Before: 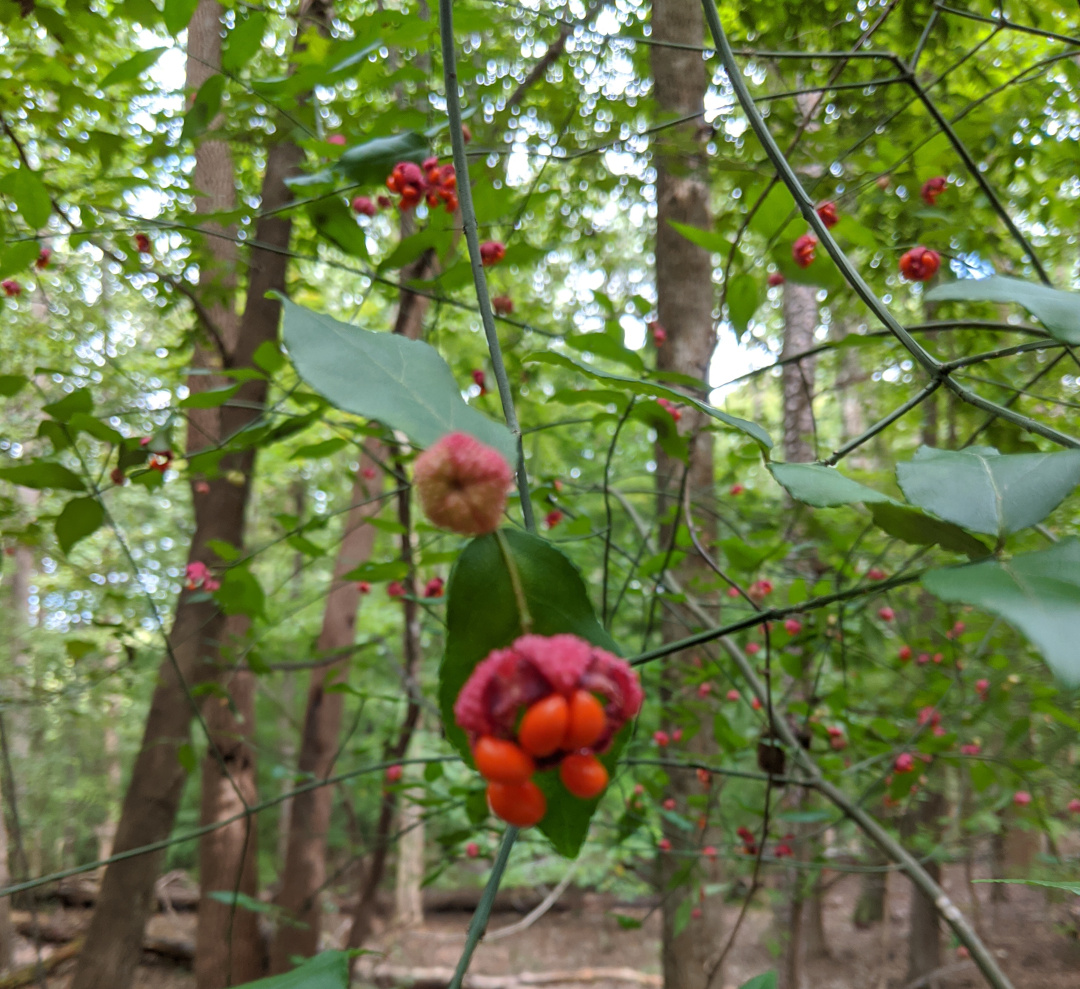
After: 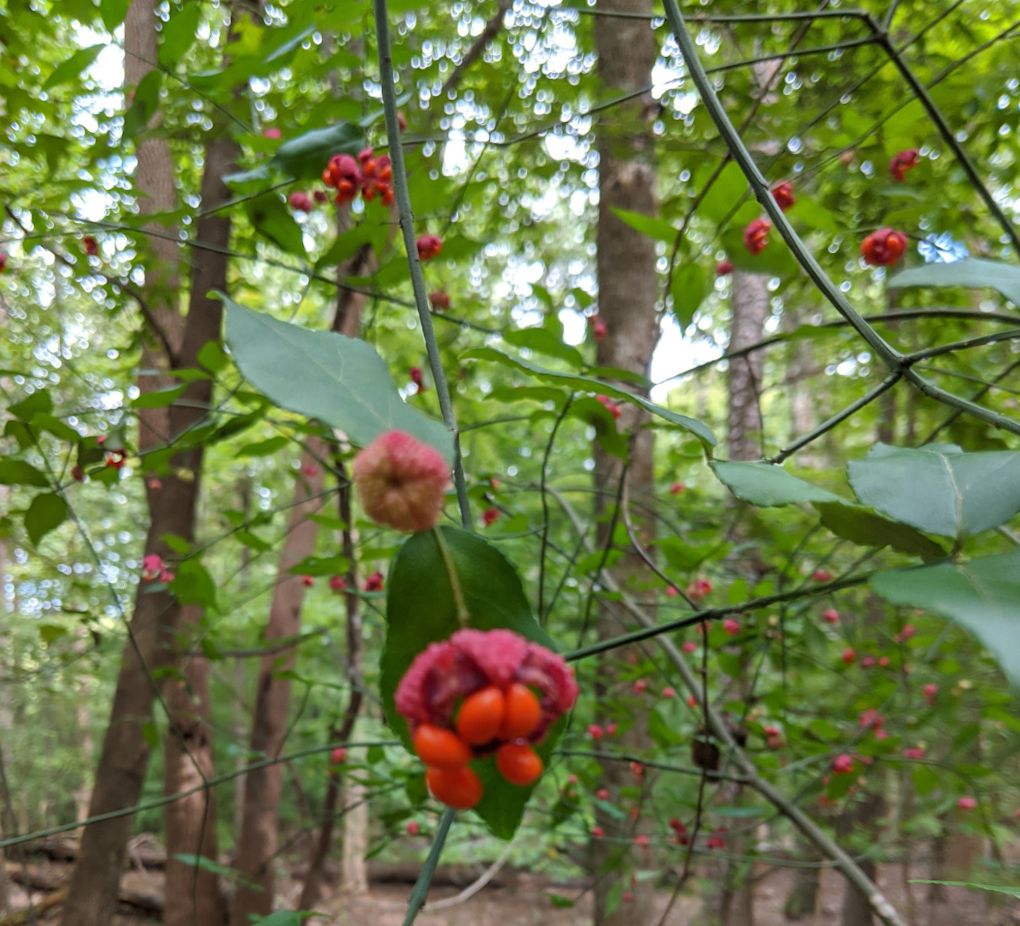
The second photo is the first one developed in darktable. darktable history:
white balance: red 1, blue 1
rotate and perspective: rotation 0.062°, lens shift (vertical) 0.115, lens shift (horizontal) -0.133, crop left 0.047, crop right 0.94, crop top 0.061, crop bottom 0.94
